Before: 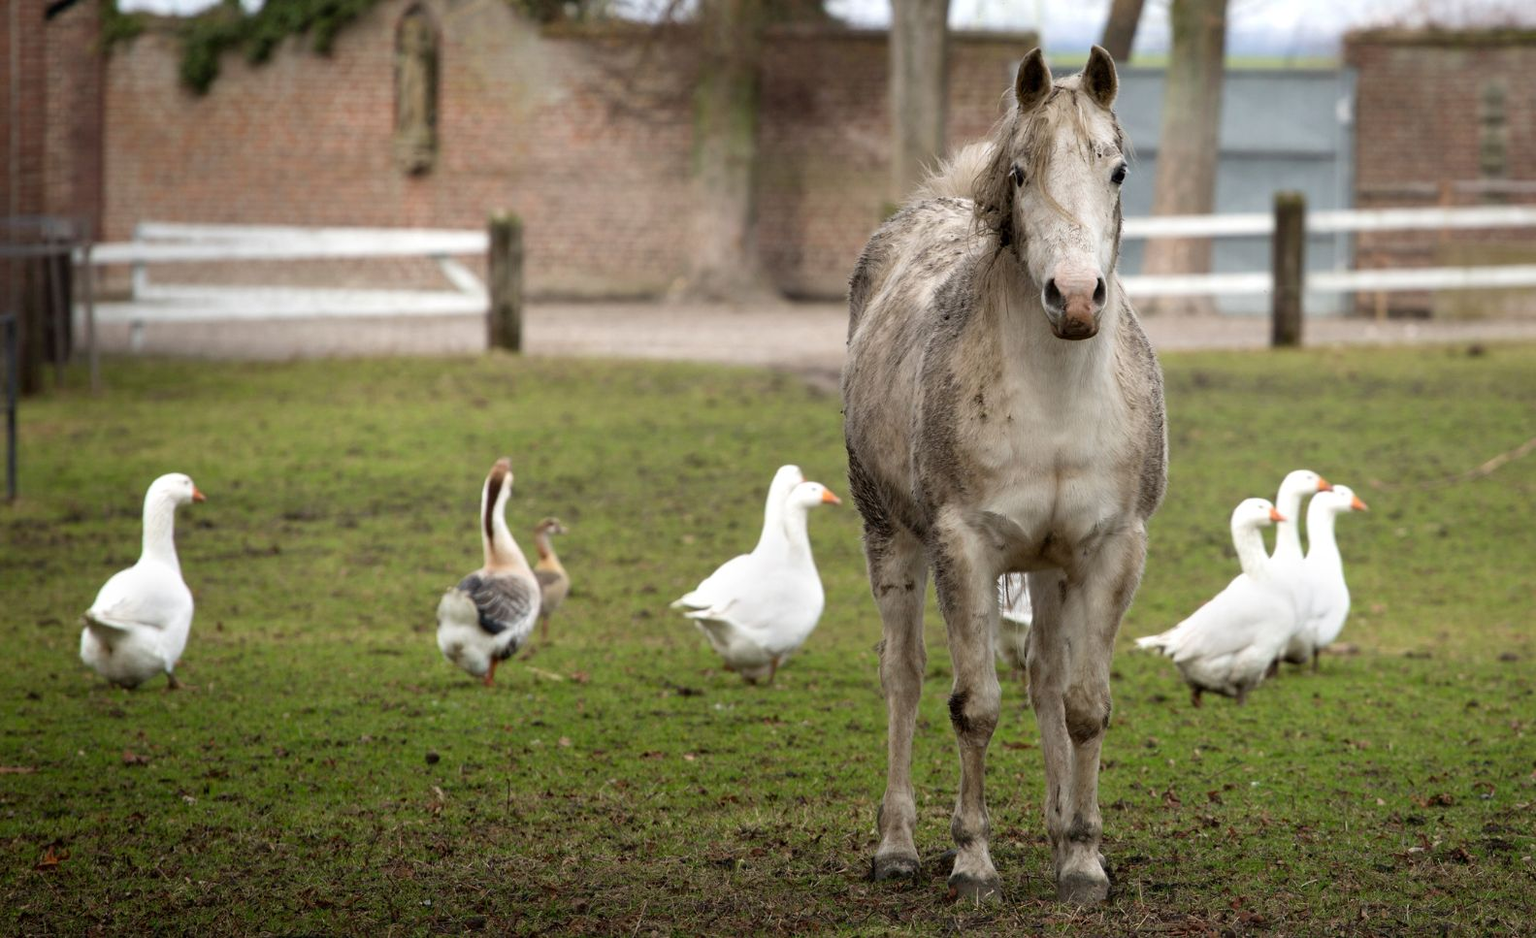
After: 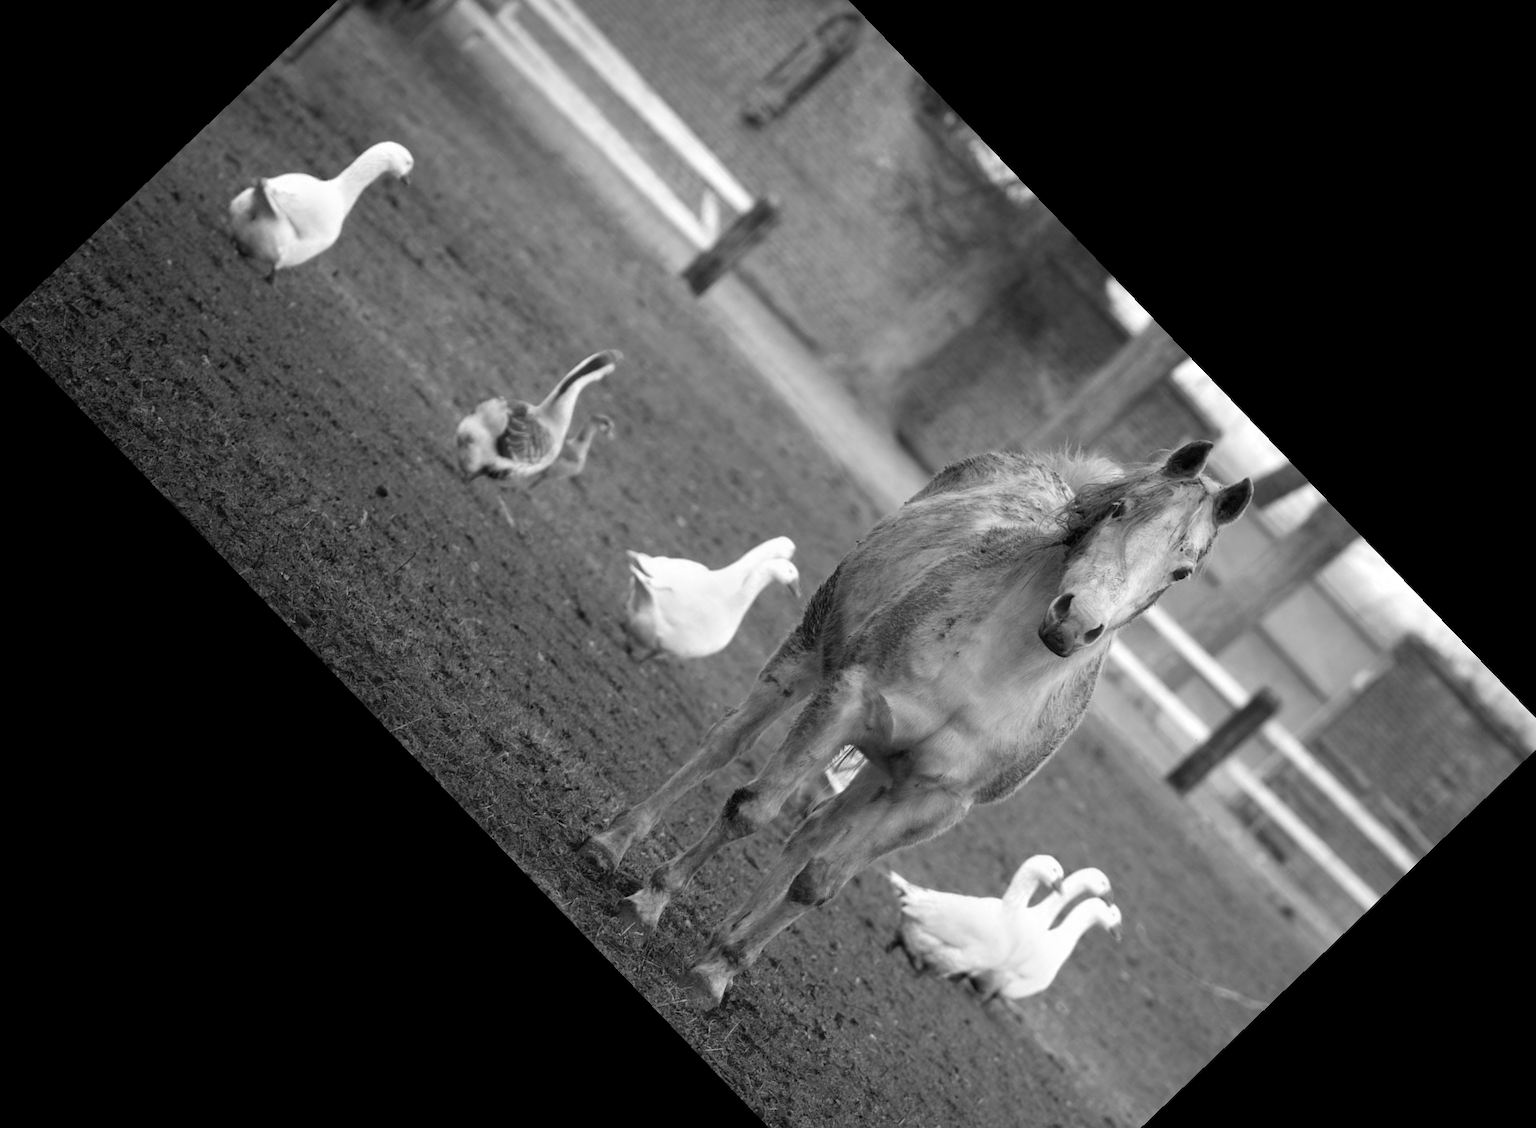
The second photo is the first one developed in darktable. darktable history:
crop and rotate: angle -46.26°, top 16.234%, right 0.912%, bottom 11.704%
haze removal: strength -0.05
monochrome: size 1
color zones: curves: ch0 [(0.11, 0.396) (0.195, 0.36) (0.25, 0.5) (0.303, 0.412) (0.357, 0.544) (0.75, 0.5) (0.967, 0.328)]; ch1 [(0, 0.468) (0.112, 0.512) (0.202, 0.6) (0.25, 0.5) (0.307, 0.352) (0.357, 0.544) (0.75, 0.5) (0.963, 0.524)]
